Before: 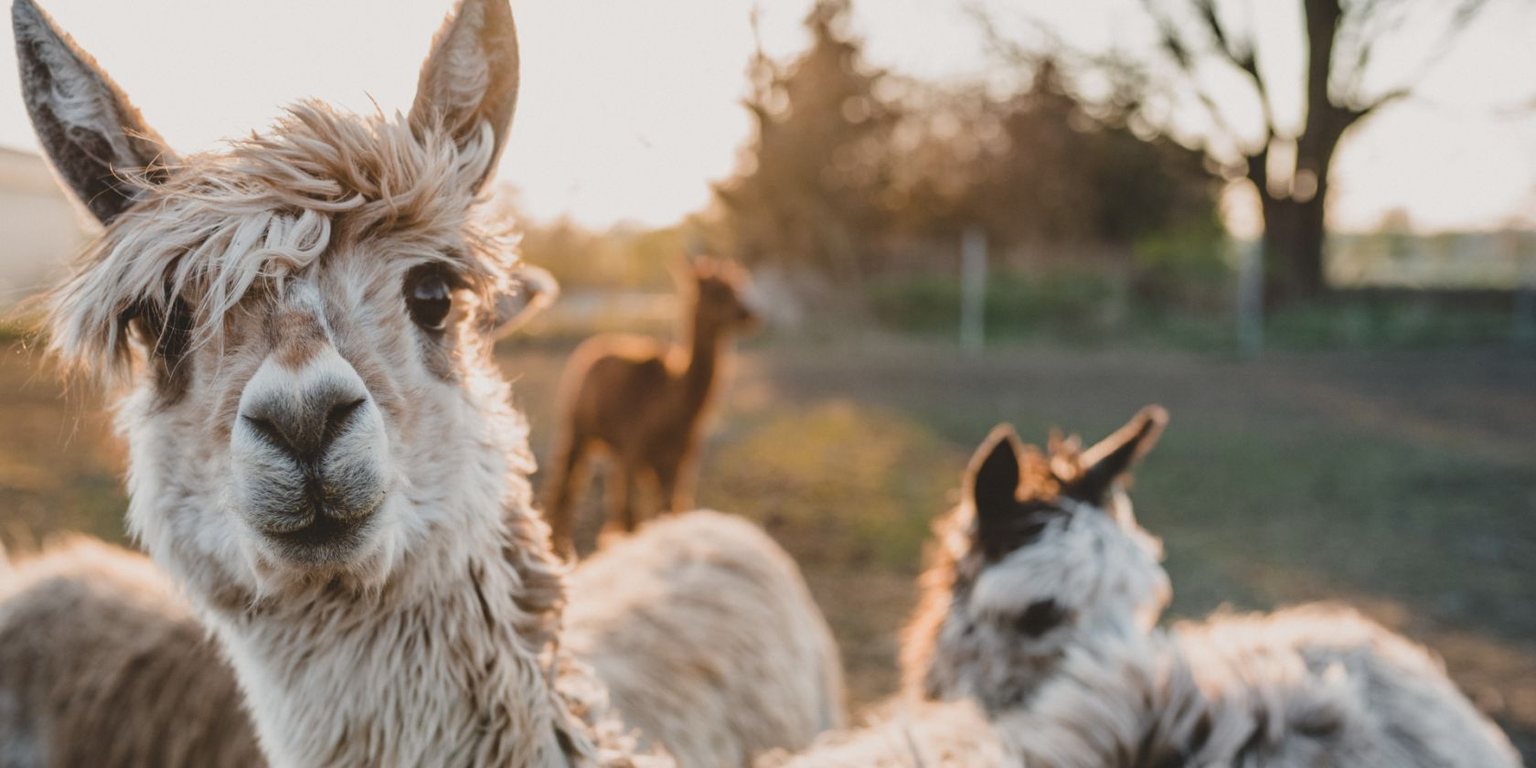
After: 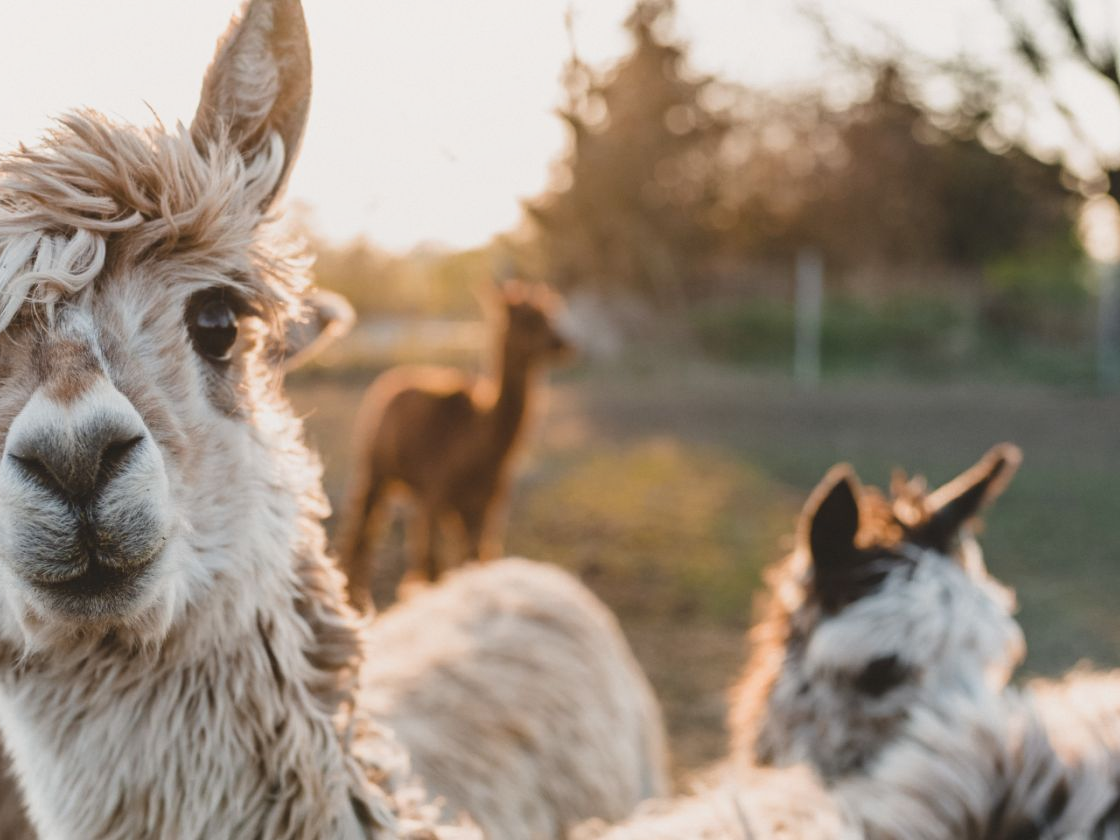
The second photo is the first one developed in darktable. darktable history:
shadows and highlights: shadows 1.45, highlights 41.07
crop and rotate: left 15.297%, right 18.025%
